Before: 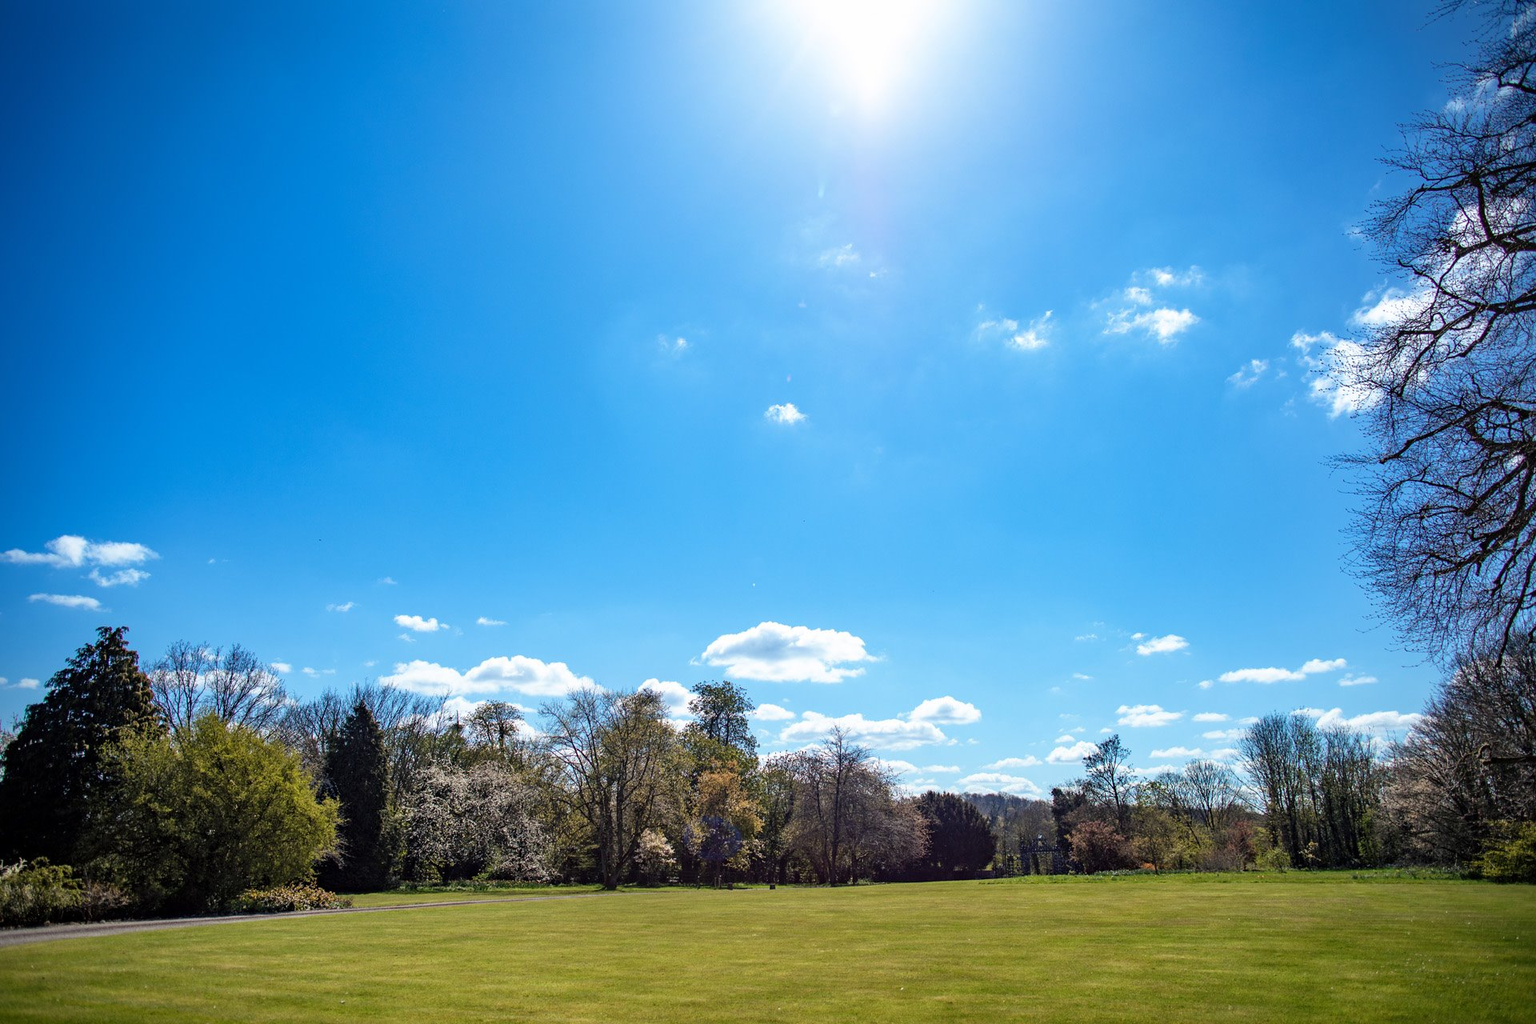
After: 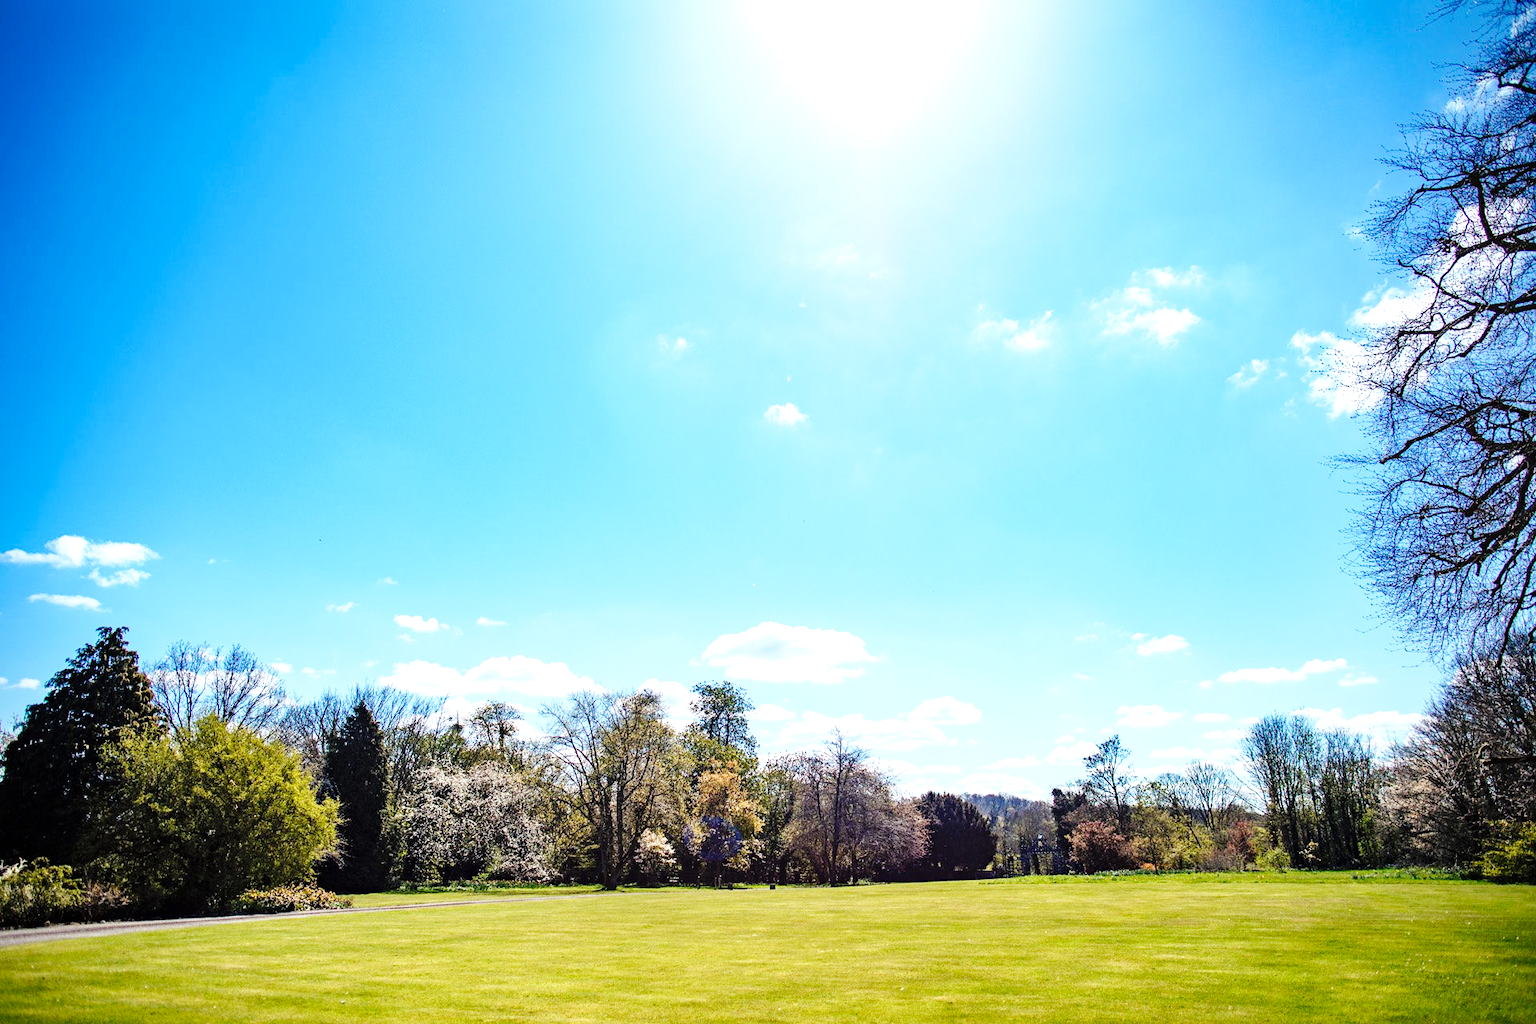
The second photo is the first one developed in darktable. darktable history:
base curve: curves: ch0 [(0, 0) (0.036, 0.025) (0.121, 0.166) (0.206, 0.329) (0.605, 0.79) (1, 1)], preserve colors none
exposure: black level correction 0, exposure 0.68 EV, compensate exposure bias true, compensate highlight preservation false
